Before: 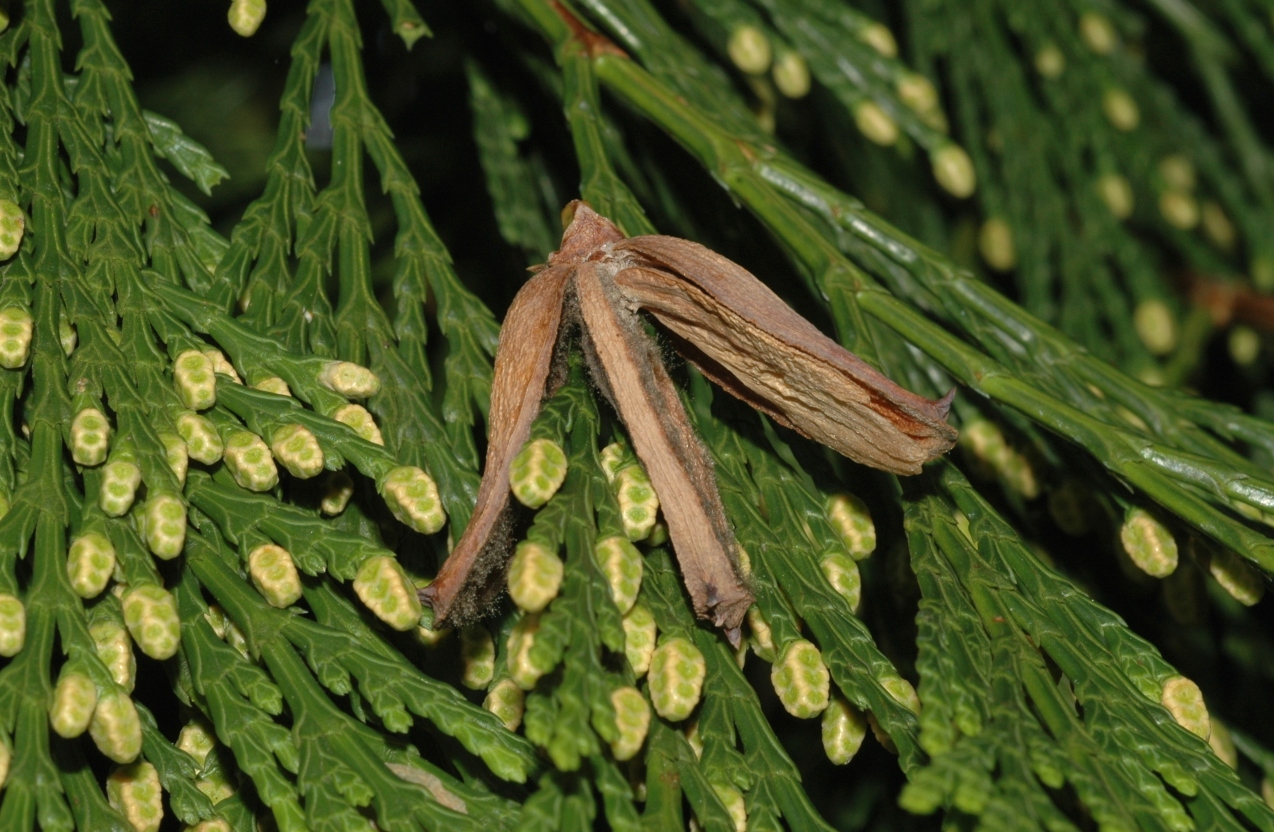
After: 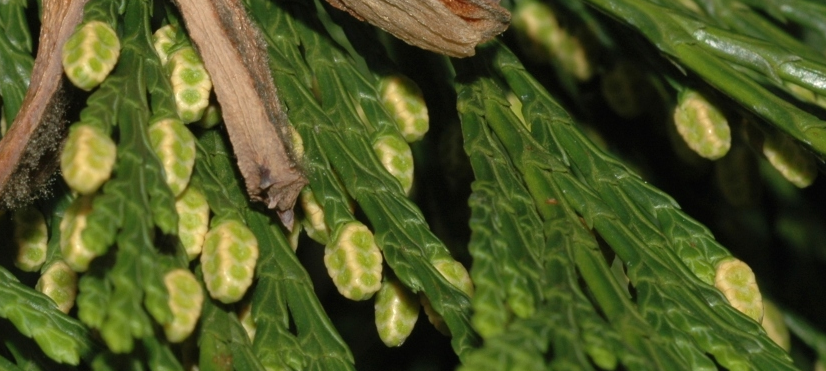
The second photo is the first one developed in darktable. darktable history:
crop and rotate: left 35.117%, top 50.34%, bottom 4.971%
